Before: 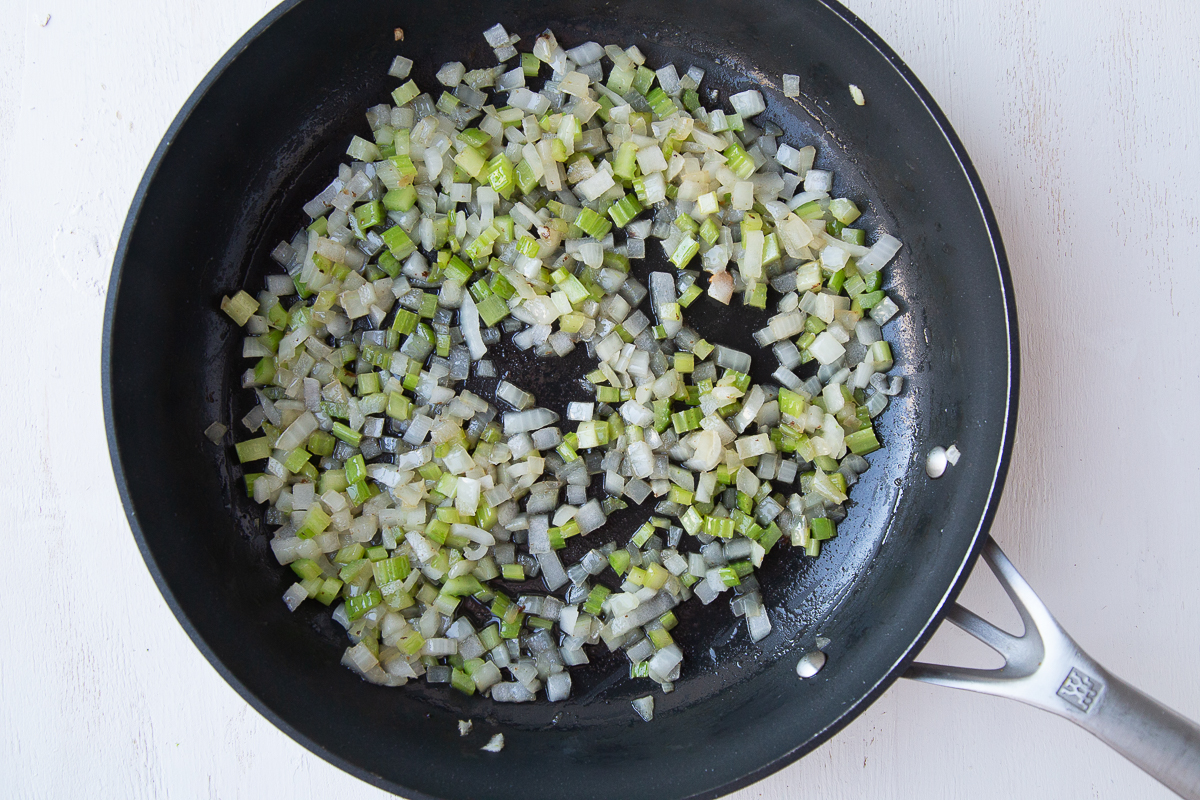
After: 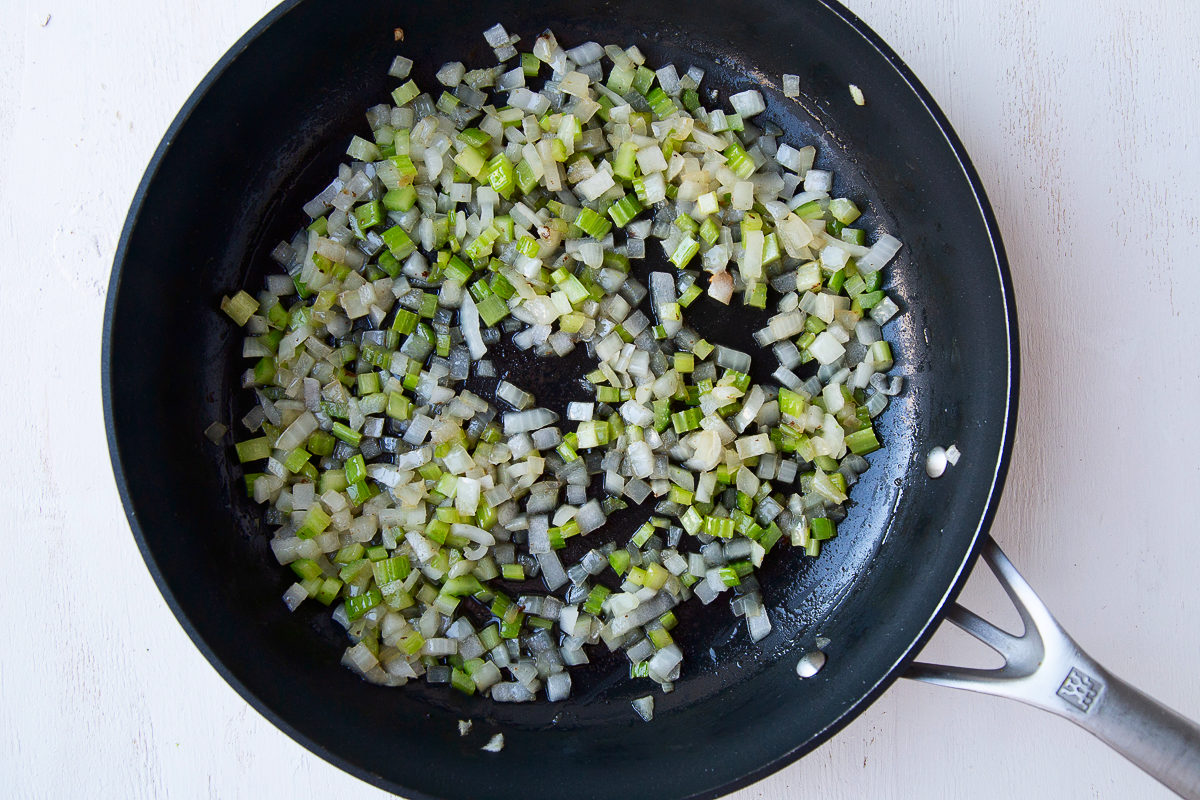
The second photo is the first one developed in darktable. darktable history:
contrast brightness saturation: contrast 0.12, brightness -0.116, saturation 0.195
